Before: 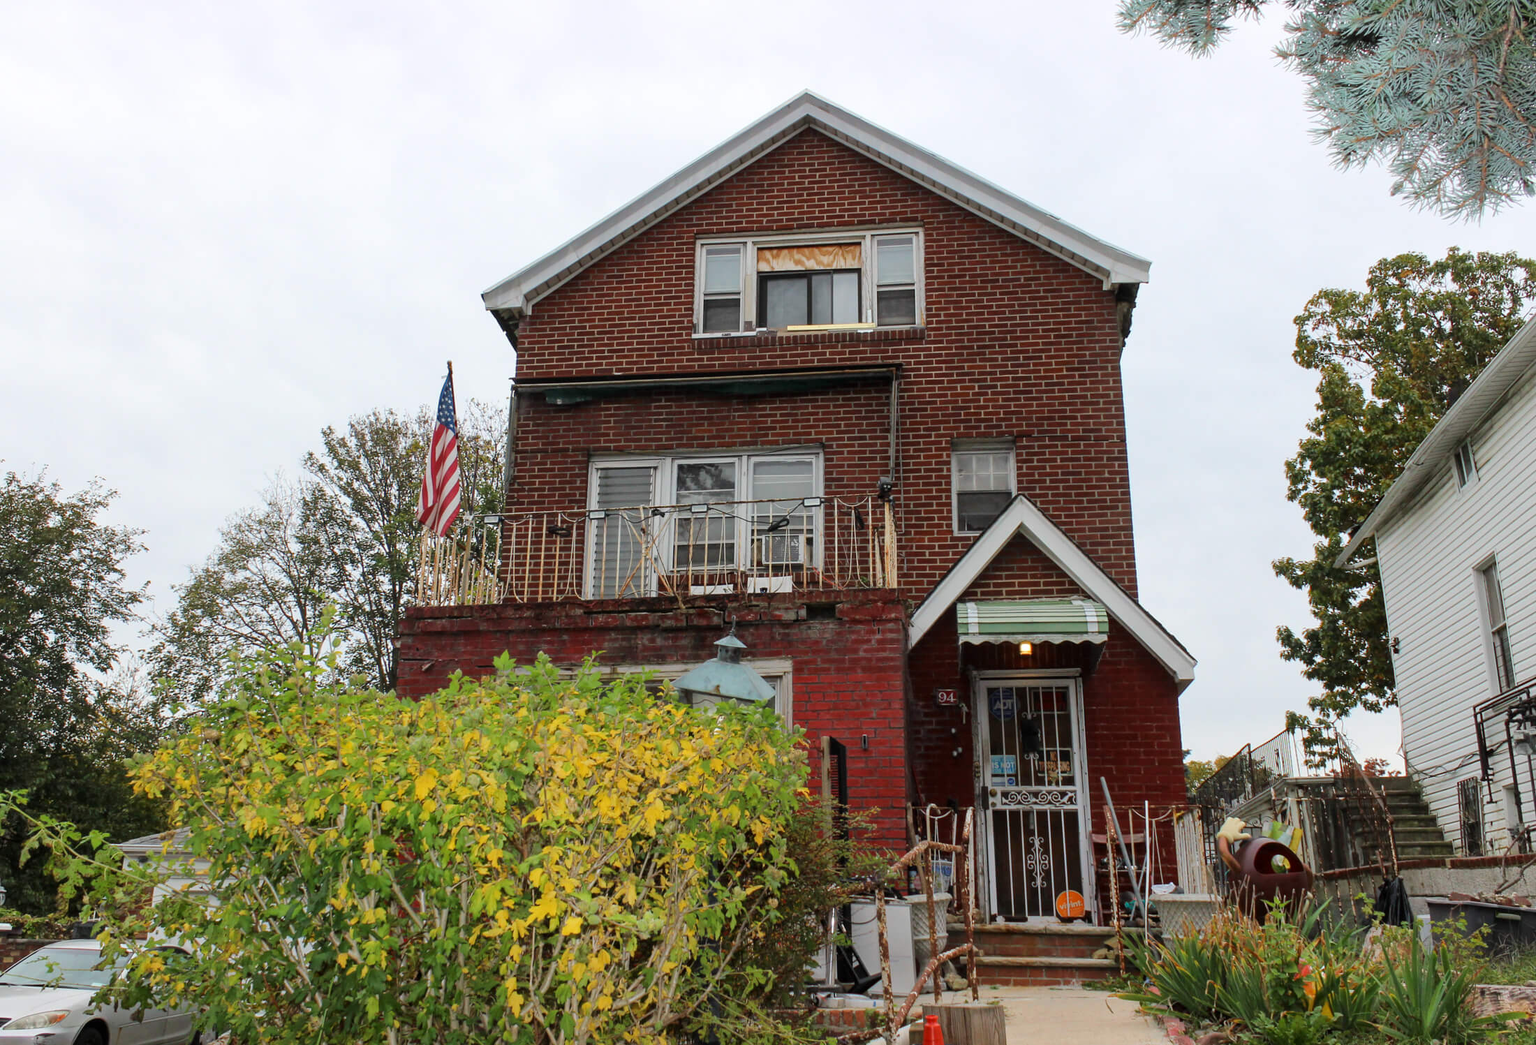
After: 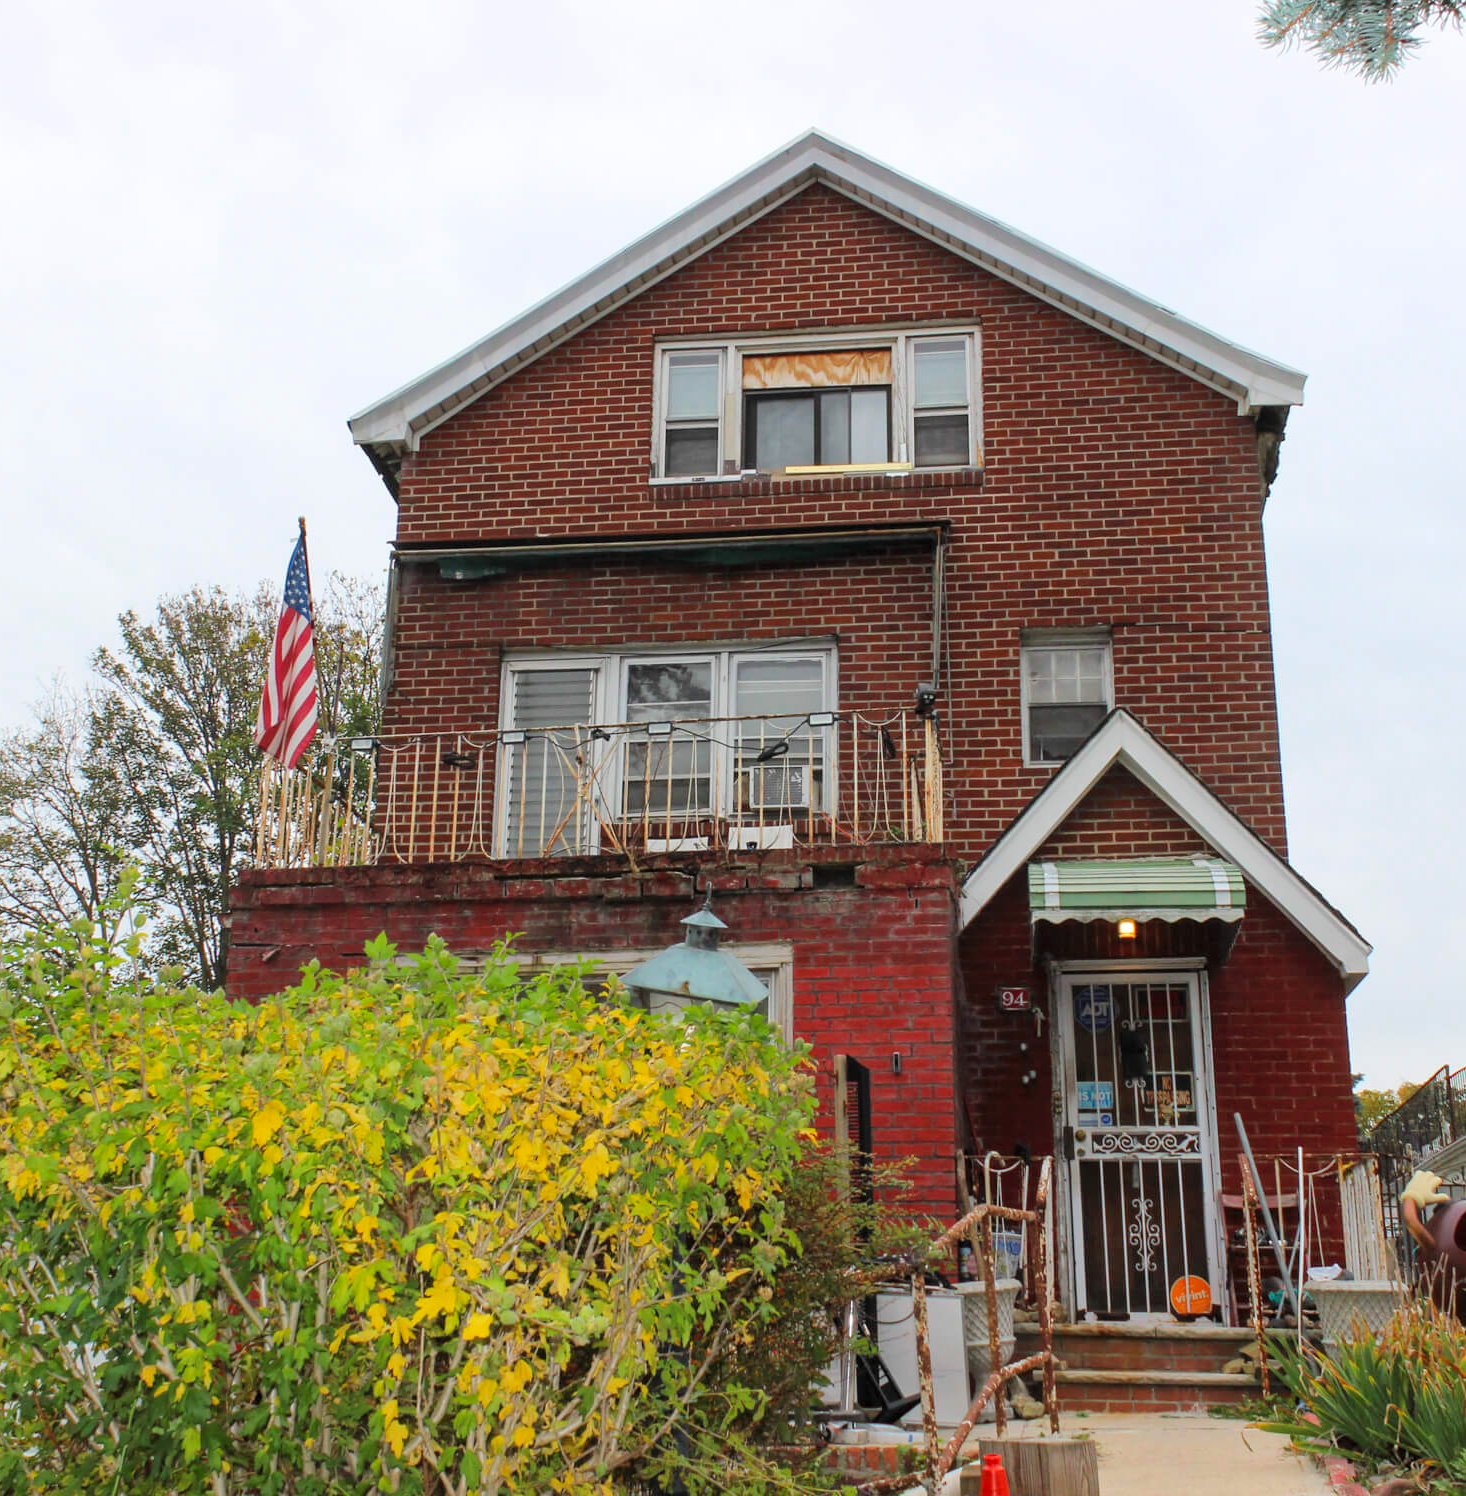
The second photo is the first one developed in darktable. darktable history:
contrast brightness saturation: brightness 0.09, saturation 0.19
crop and rotate: left 15.546%, right 17.787%
